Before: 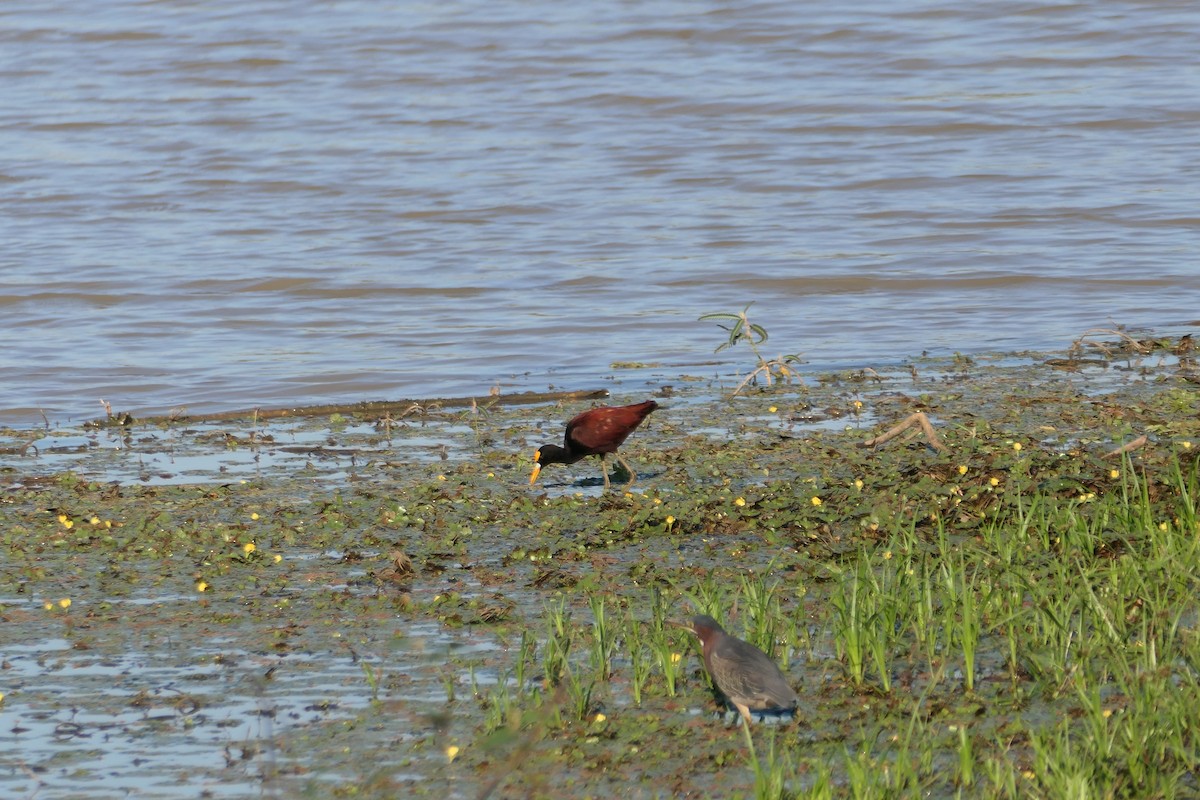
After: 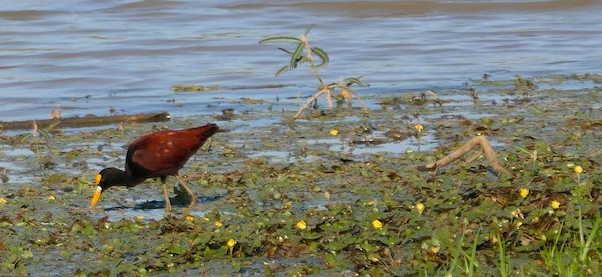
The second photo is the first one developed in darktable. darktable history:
crop: left 36.607%, top 34.735%, right 13.146%, bottom 30.611%
color zones: curves: ch0 [(0, 0.613) (0.01, 0.613) (0.245, 0.448) (0.498, 0.529) (0.642, 0.665) (0.879, 0.777) (0.99, 0.613)]; ch1 [(0, 0) (0.143, 0) (0.286, 0) (0.429, 0) (0.571, 0) (0.714, 0) (0.857, 0)], mix -93.41%
color balance rgb: linear chroma grading › shadows -8%, linear chroma grading › global chroma 10%, perceptual saturation grading › global saturation 2%, perceptual saturation grading › highlights -2%, perceptual saturation grading › mid-tones 4%, perceptual saturation grading › shadows 8%, perceptual brilliance grading › global brilliance 2%, perceptual brilliance grading › highlights -4%, global vibrance 16%, saturation formula JzAzBz (2021)
